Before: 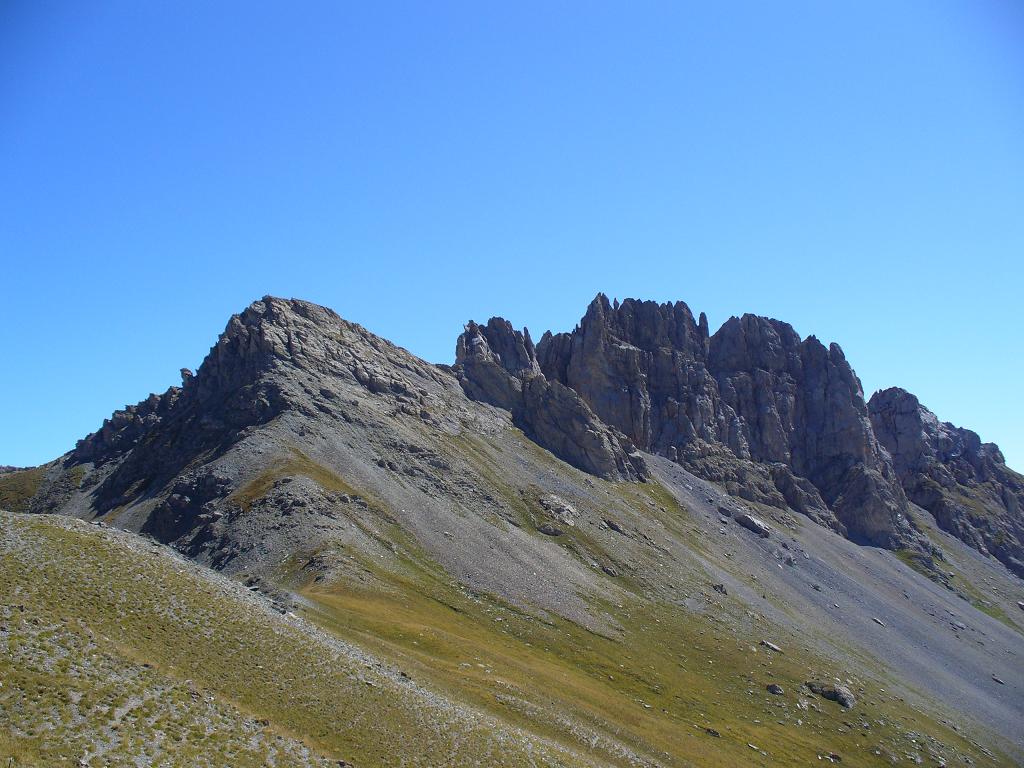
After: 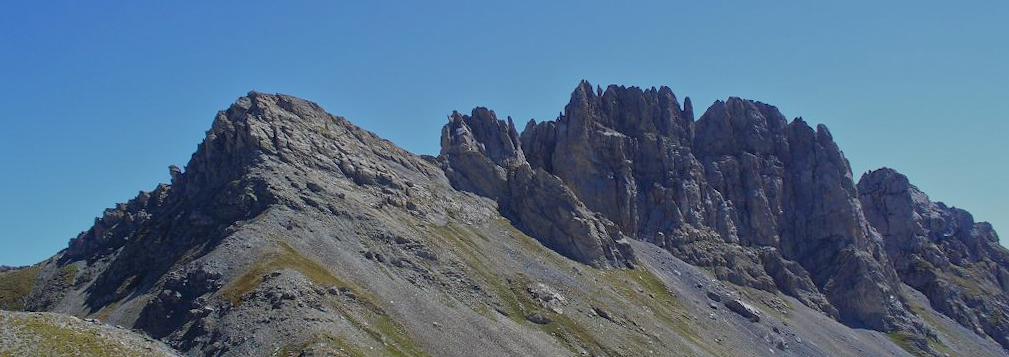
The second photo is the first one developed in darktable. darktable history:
rotate and perspective: rotation -1.32°, lens shift (horizontal) -0.031, crop left 0.015, crop right 0.985, crop top 0.047, crop bottom 0.982
crop and rotate: top 26.056%, bottom 25.543%
tone equalizer: -8 EV -0.002 EV, -7 EV 0.005 EV, -6 EV -0.008 EV, -5 EV 0.007 EV, -4 EV -0.042 EV, -3 EV -0.233 EV, -2 EV -0.662 EV, -1 EV -0.983 EV, +0 EV -0.969 EV, smoothing diameter 2%, edges refinement/feathering 20, mask exposure compensation -1.57 EV, filter diffusion 5
